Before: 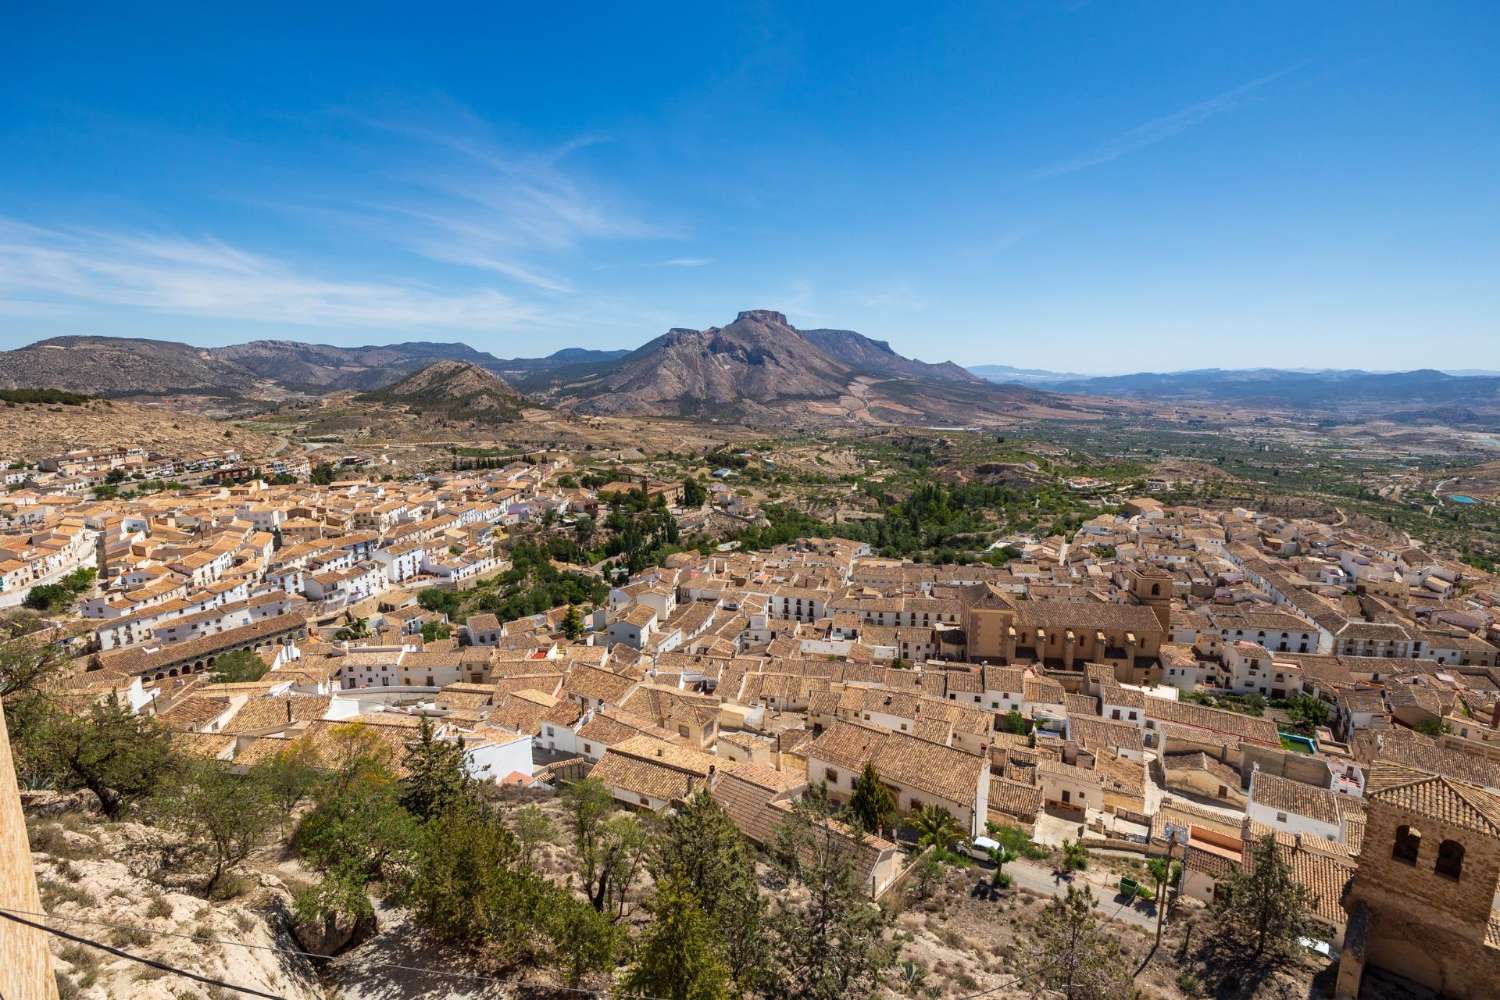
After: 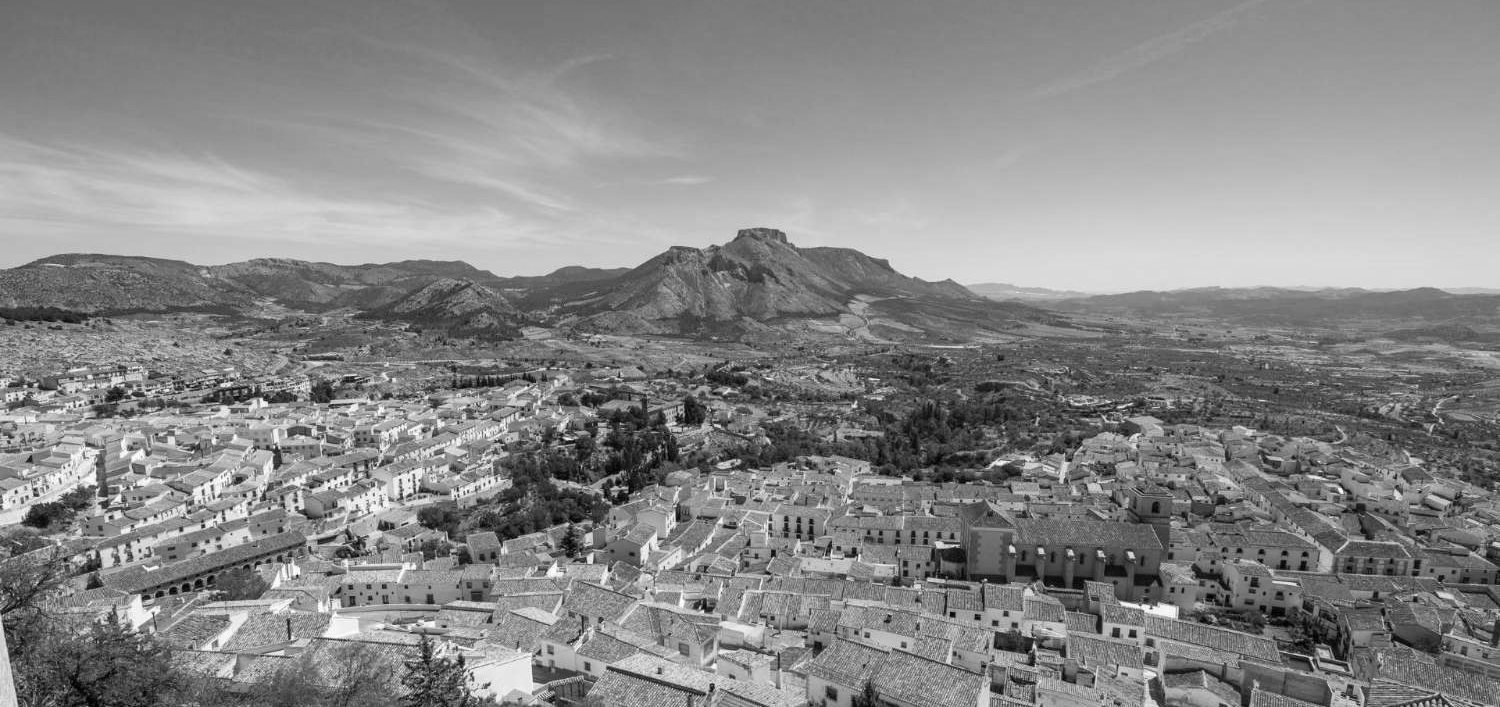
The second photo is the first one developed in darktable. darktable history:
crop and rotate: top 8.293%, bottom 20.996%
monochrome: on, module defaults
